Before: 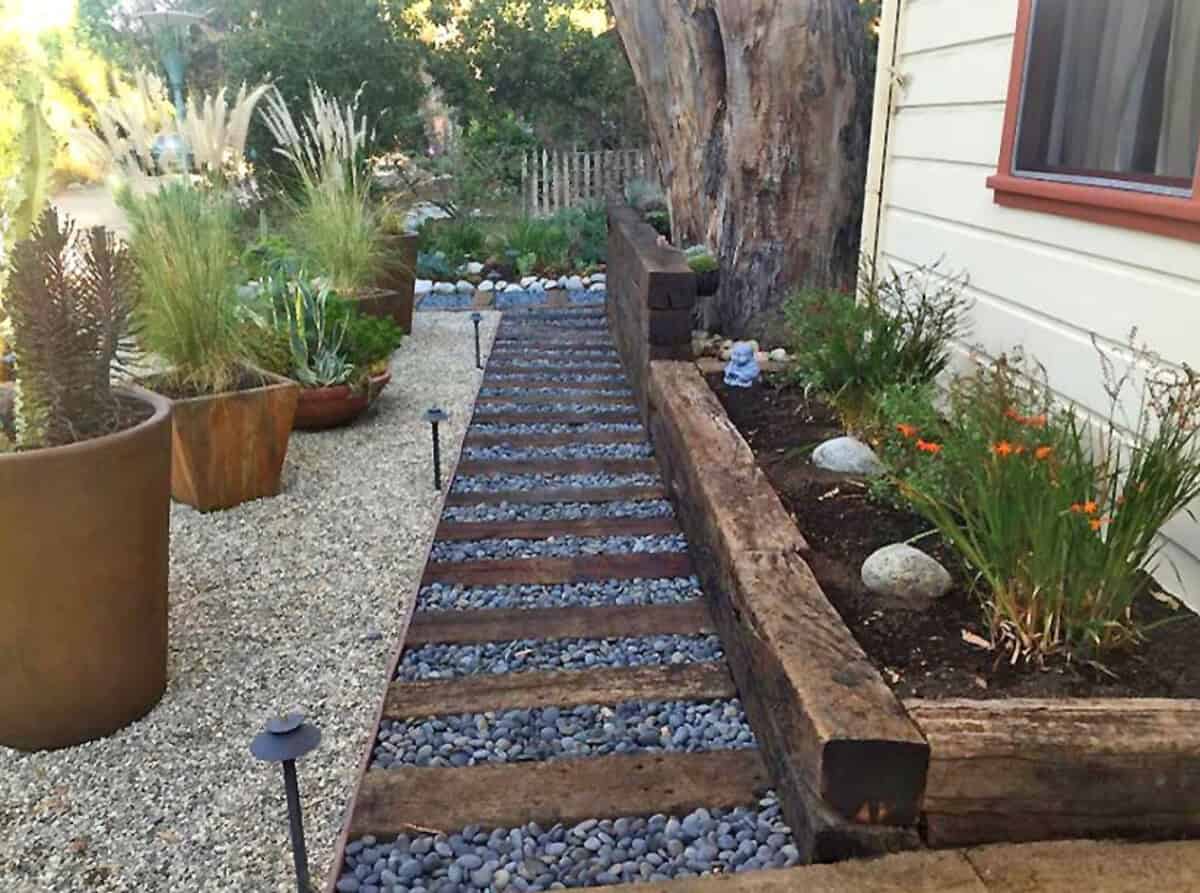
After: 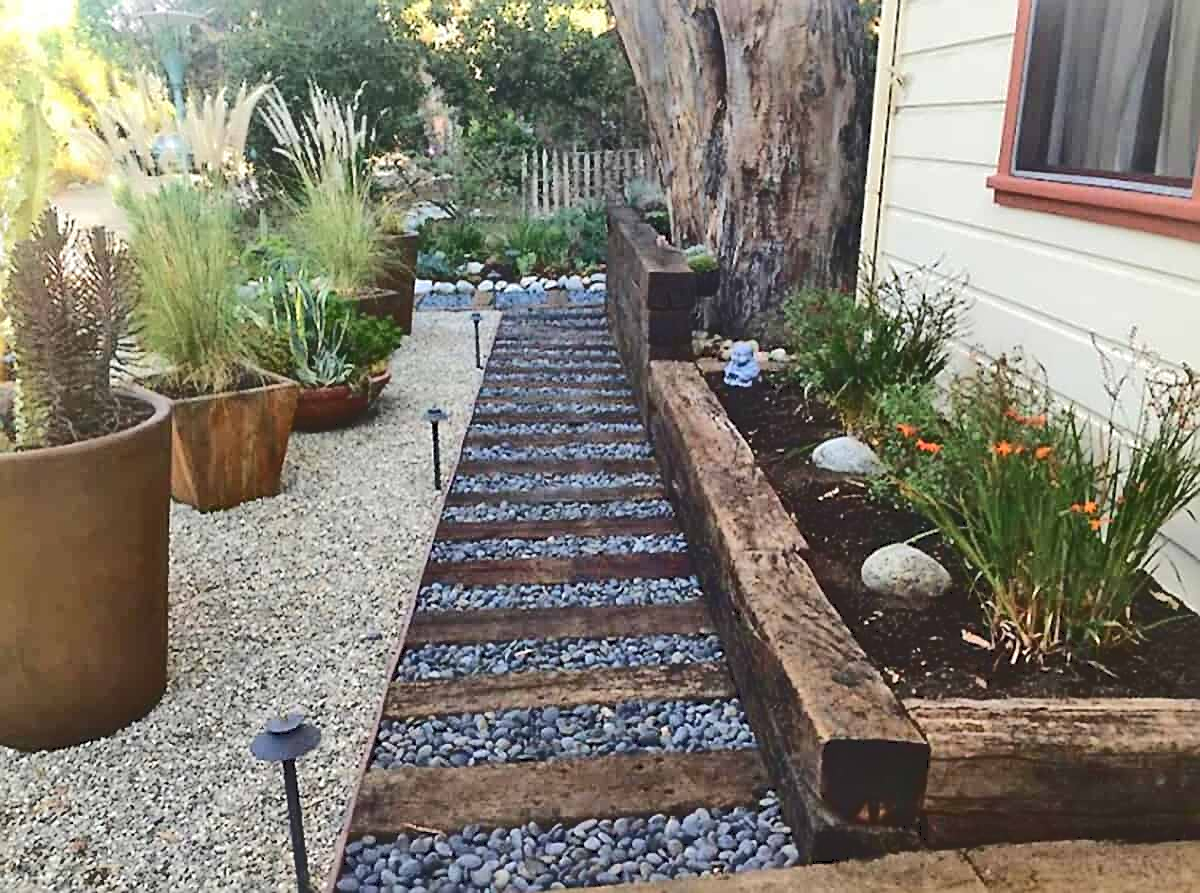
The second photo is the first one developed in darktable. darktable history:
tone curve: curves: ch0 [(0, 0) (0.003, 0.14) (0.011, 0.141) (0.025, 0.141) (0.044, 0.142) (0.069, 0.146) (0.1, 0.151) (0.136, 0.16) (0.177, 0.182) (0.224, 0.214) (0.277, 0.272) (0.335, 0.35) (0.399, 0.453) (0.468, 0.548) (0.543, 0.634) (0.623, 0.715) (0.709, 0.778) (0.801, 0.848) (0.898, 0.902) (1, 1)], color space Lab, independent channels, preserve colors none
sharpen: on, module defaults
